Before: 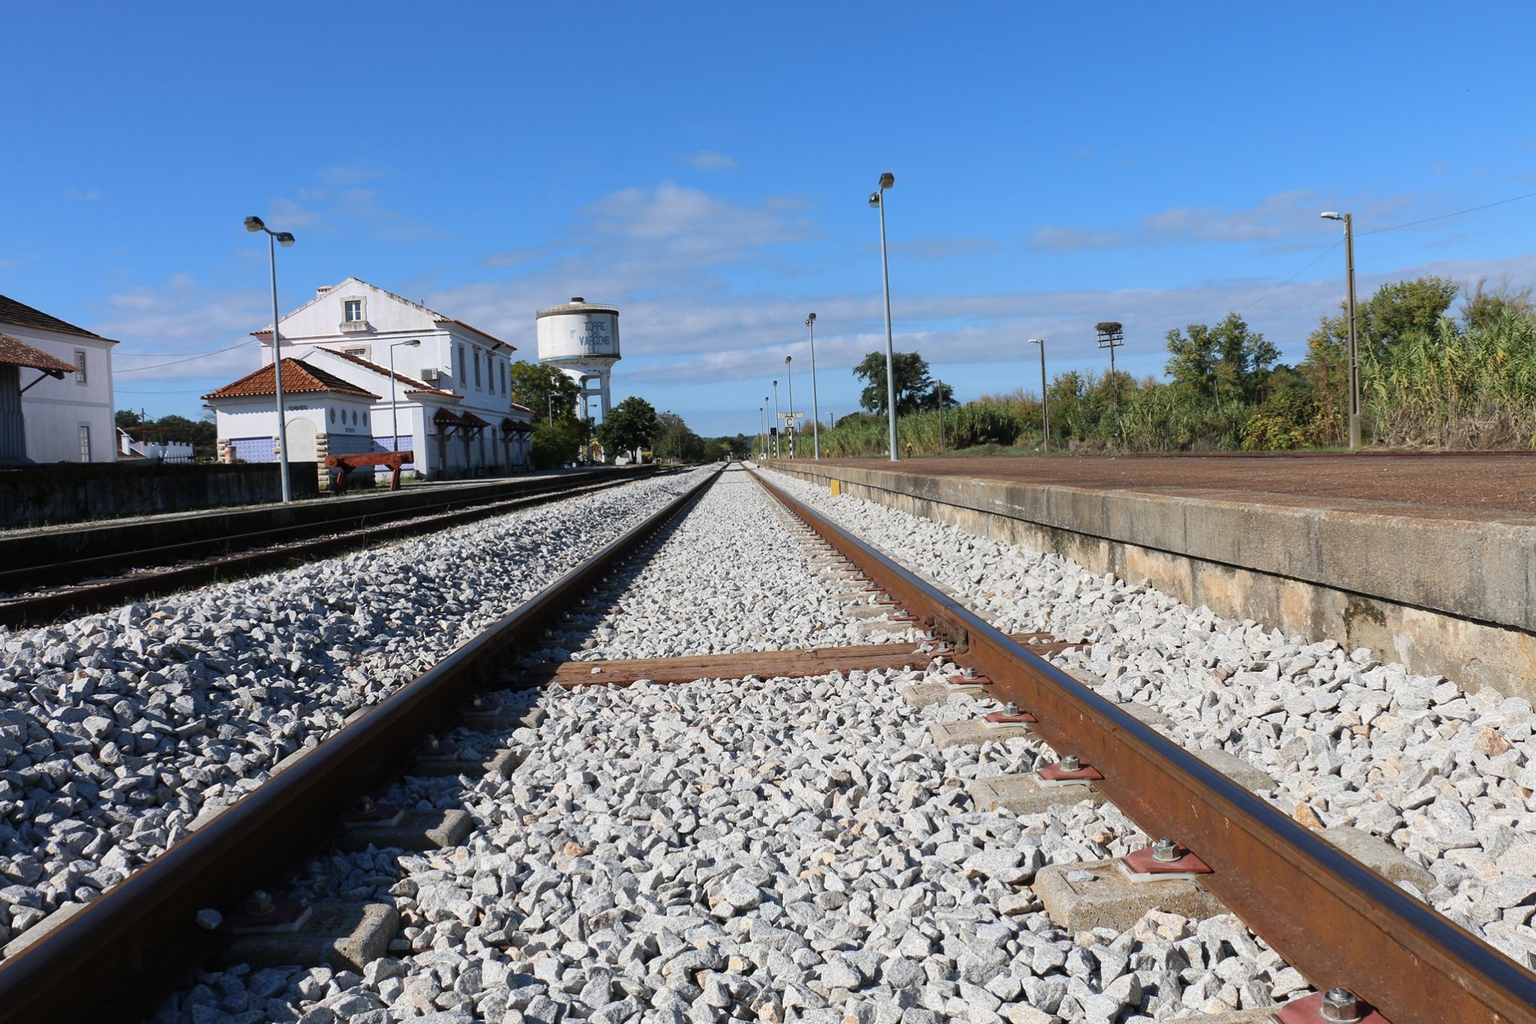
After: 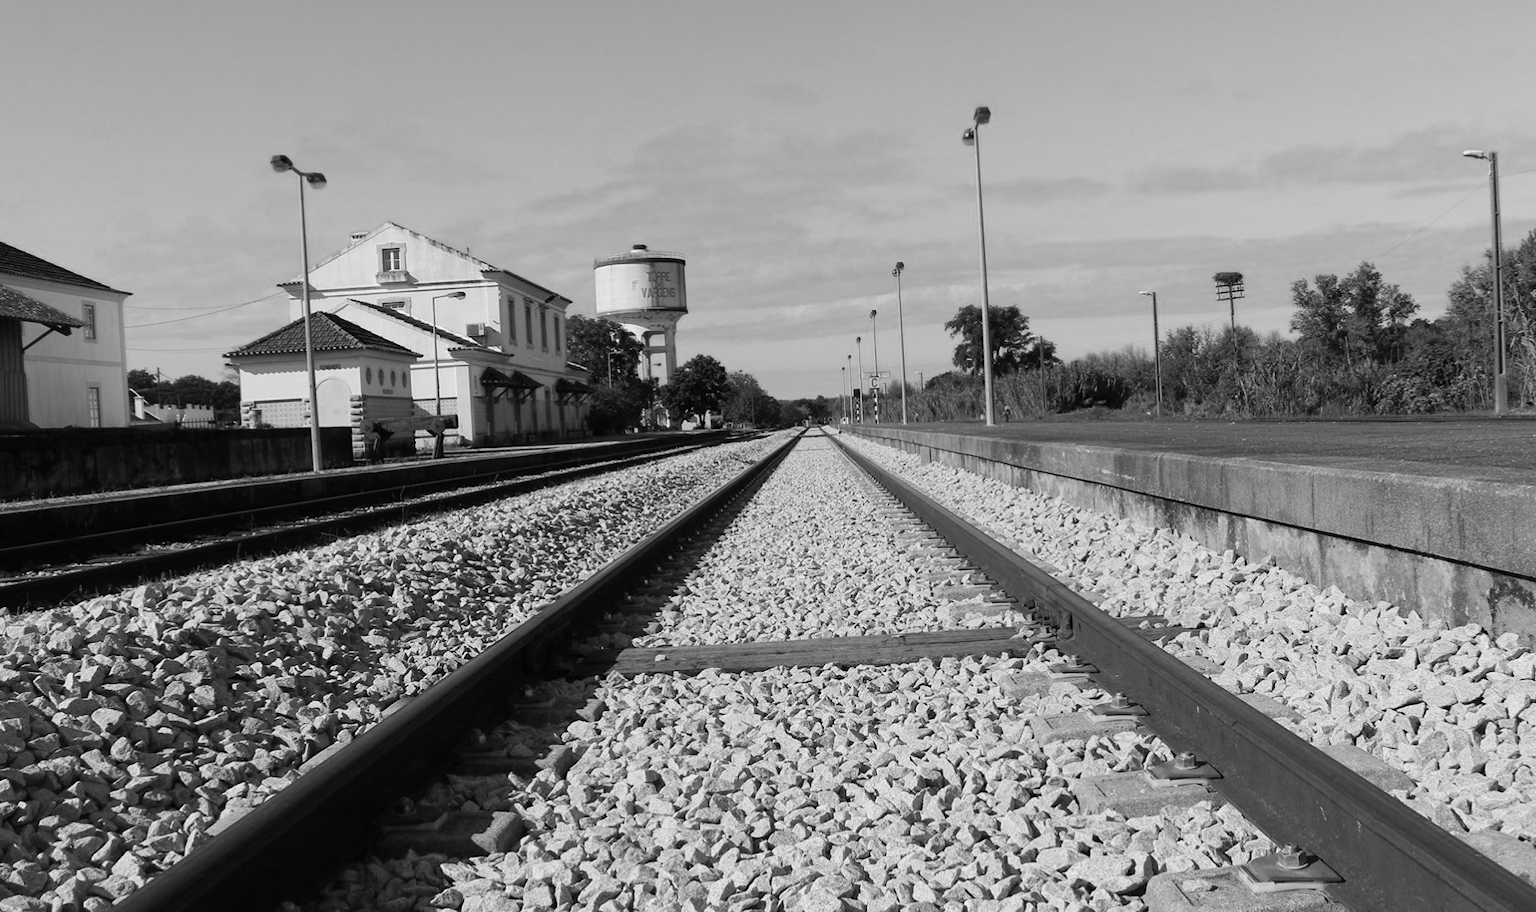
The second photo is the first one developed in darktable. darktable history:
color calibration: output gray [0.253, 0.26, 0.487, 0], gray › normalize channels true, illuminant same as pipeline (D50), adaptation XYZ, x 0.346, y 0.359, gamut compression 0
crop: top 7.49%, right 9.717%, bottom 11.943%
